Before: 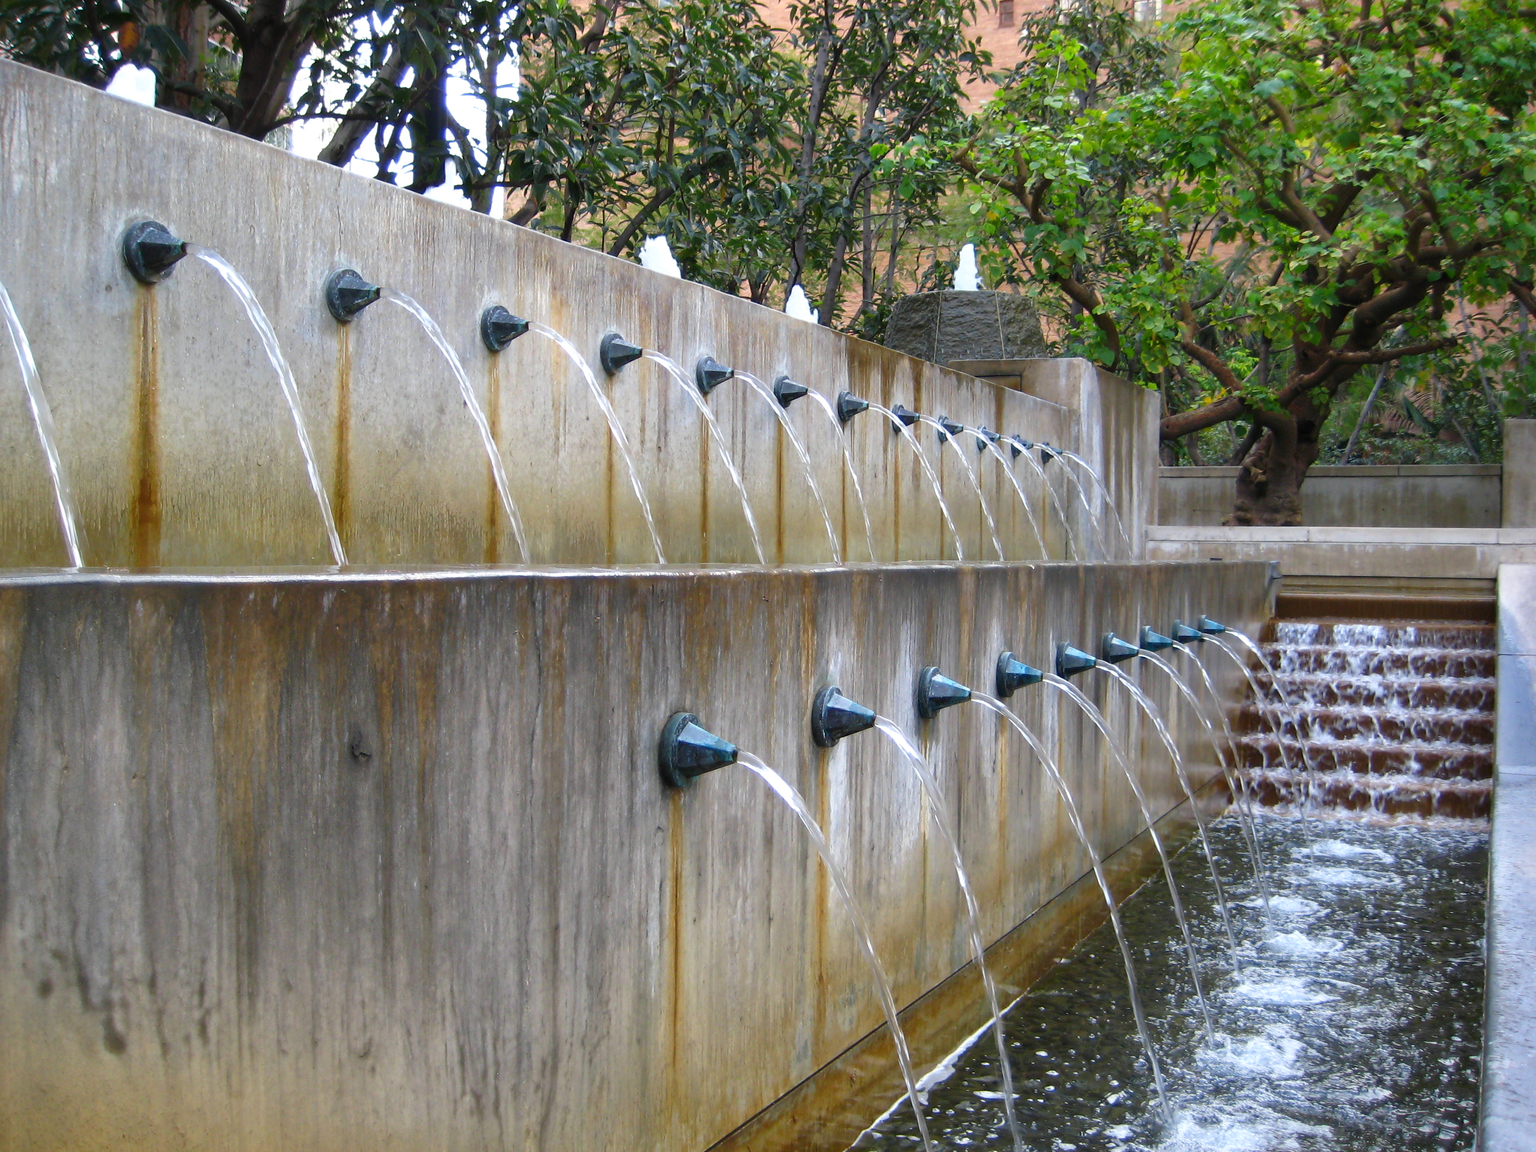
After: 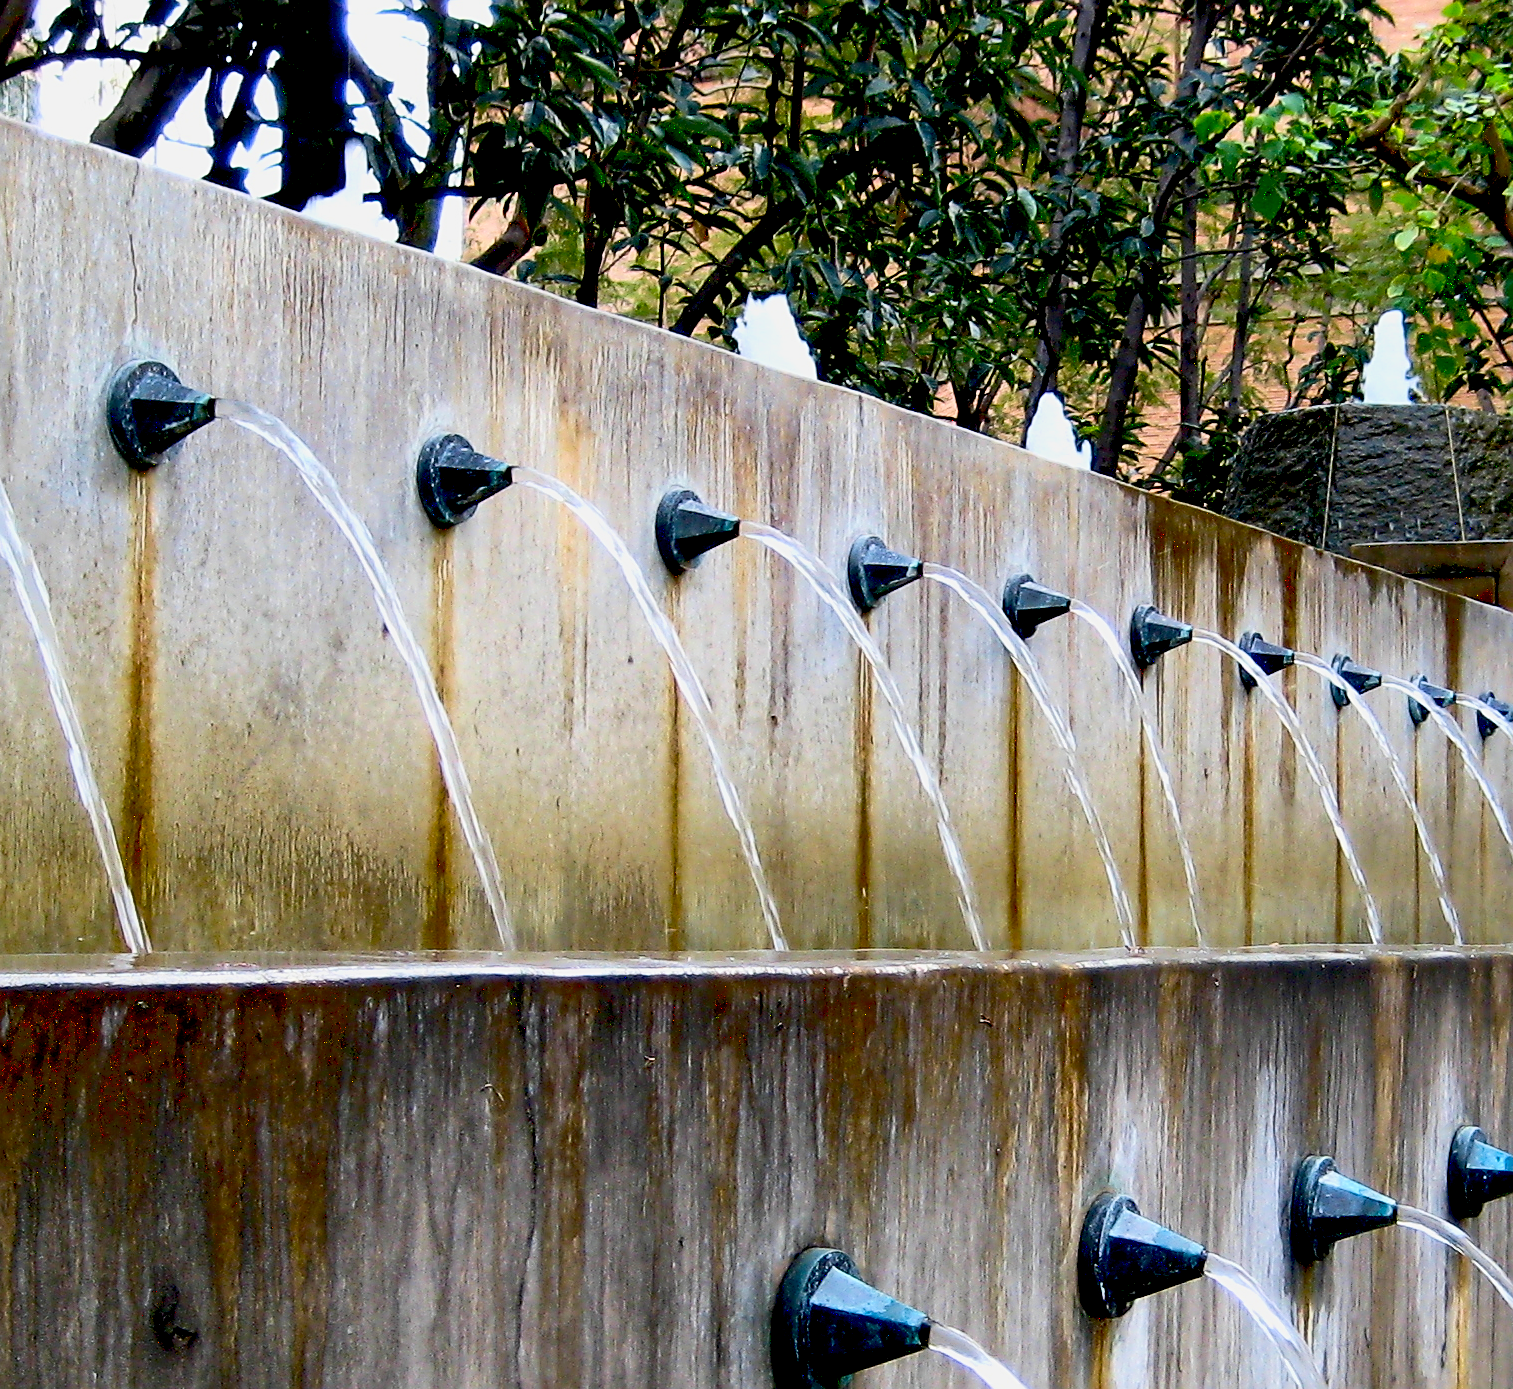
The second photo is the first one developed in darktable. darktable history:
crop: left 17.771%, top 7.701%, right 32.973%, bottom 31.974%
sharpen: amount 0.489
tone curve: curves: ch0 [(0, 0.028) (0.037, 0.05) (0.123, 0.108) (0.19, 0.164) (0.269, 0.247) (0.475, 0.533) (0.595, 0.695) (0.718, 0.823) (0.855, 0.913) (1, 0.982)]; ch1 [(0, 0) (0.243, 0.245) (0.427, 0.41) (0.493, 0.481) (0.505, 0.502) (0.536, 0.545) (0.56, 0.582) (0.611, 0.644) (0.769, 0.807) (1, 1)]; ch2 [(0, 0) (0.249, 0.216) (0.349, 0.321) (0.424, 0.442) (0.476, 0.483) (0.498, 0.499) (0.517, 0.519) (0.532, 0.55) (0.569, 0.608) (0.614, 0.661) (0.706, 0.75) (0.808, 0.809) (0.991, 0.968)]
exposure: black level correction 0.045, exposure -0.227 EV, compensate highlight preservation false
velvia: strength 15.43%
